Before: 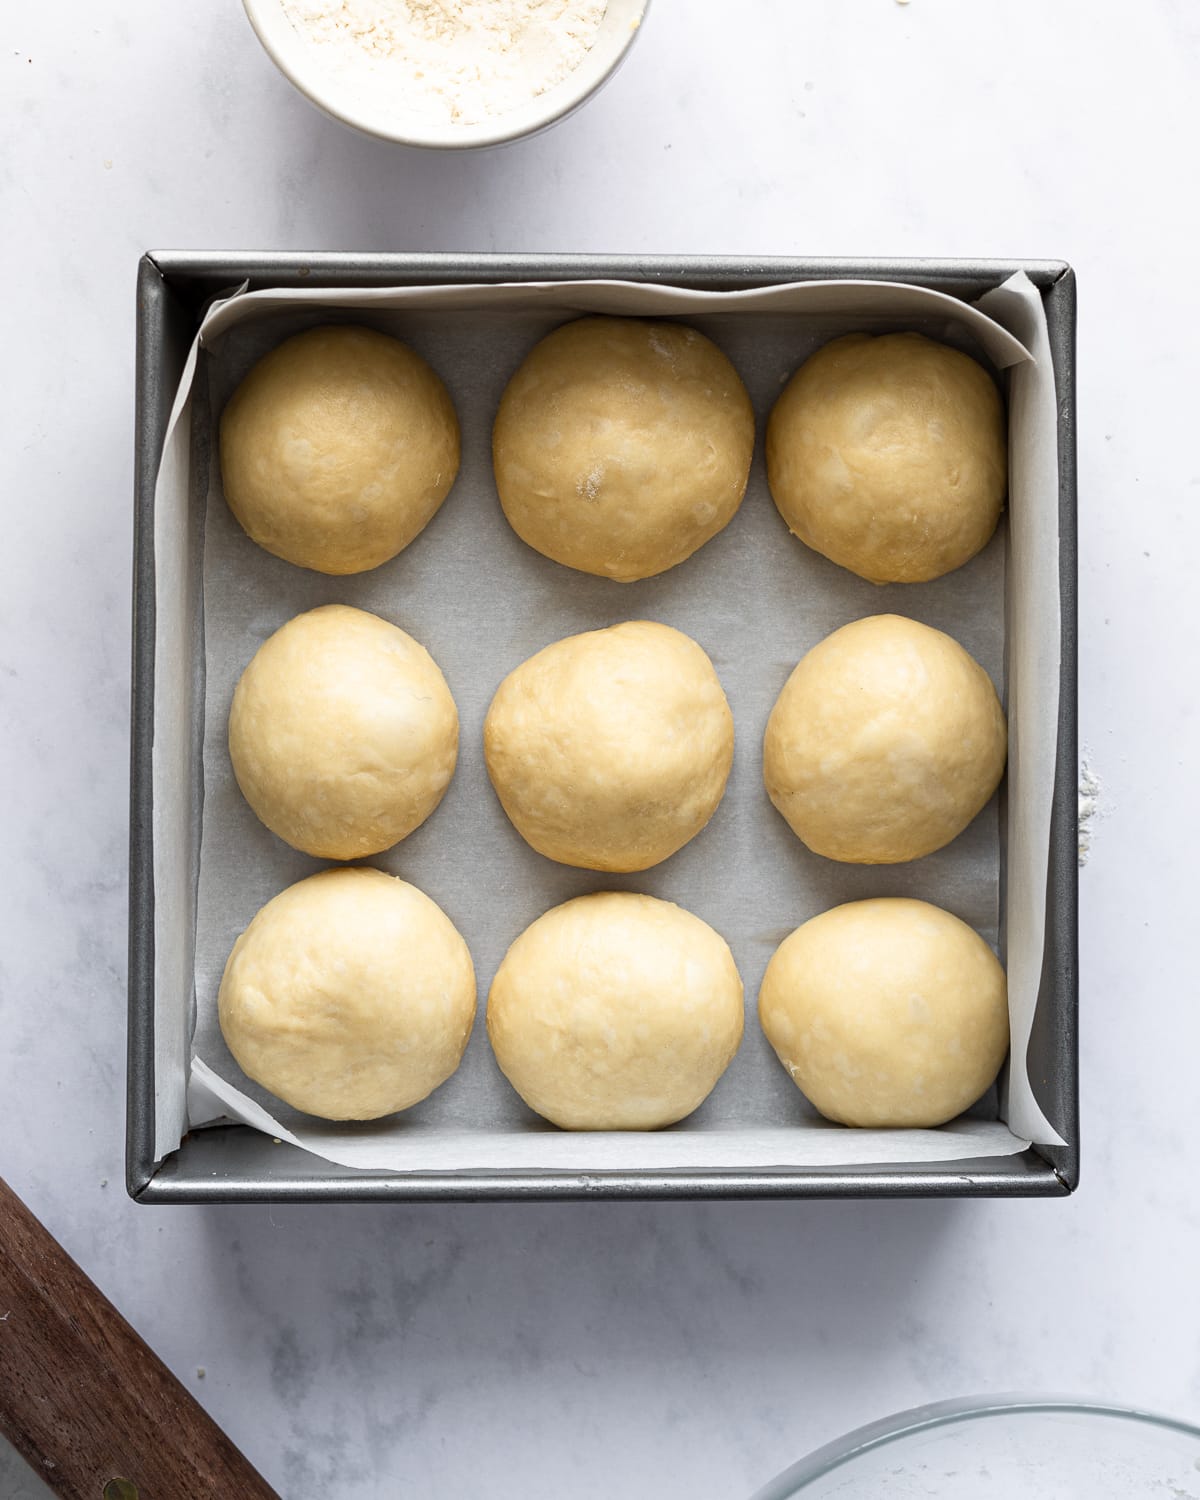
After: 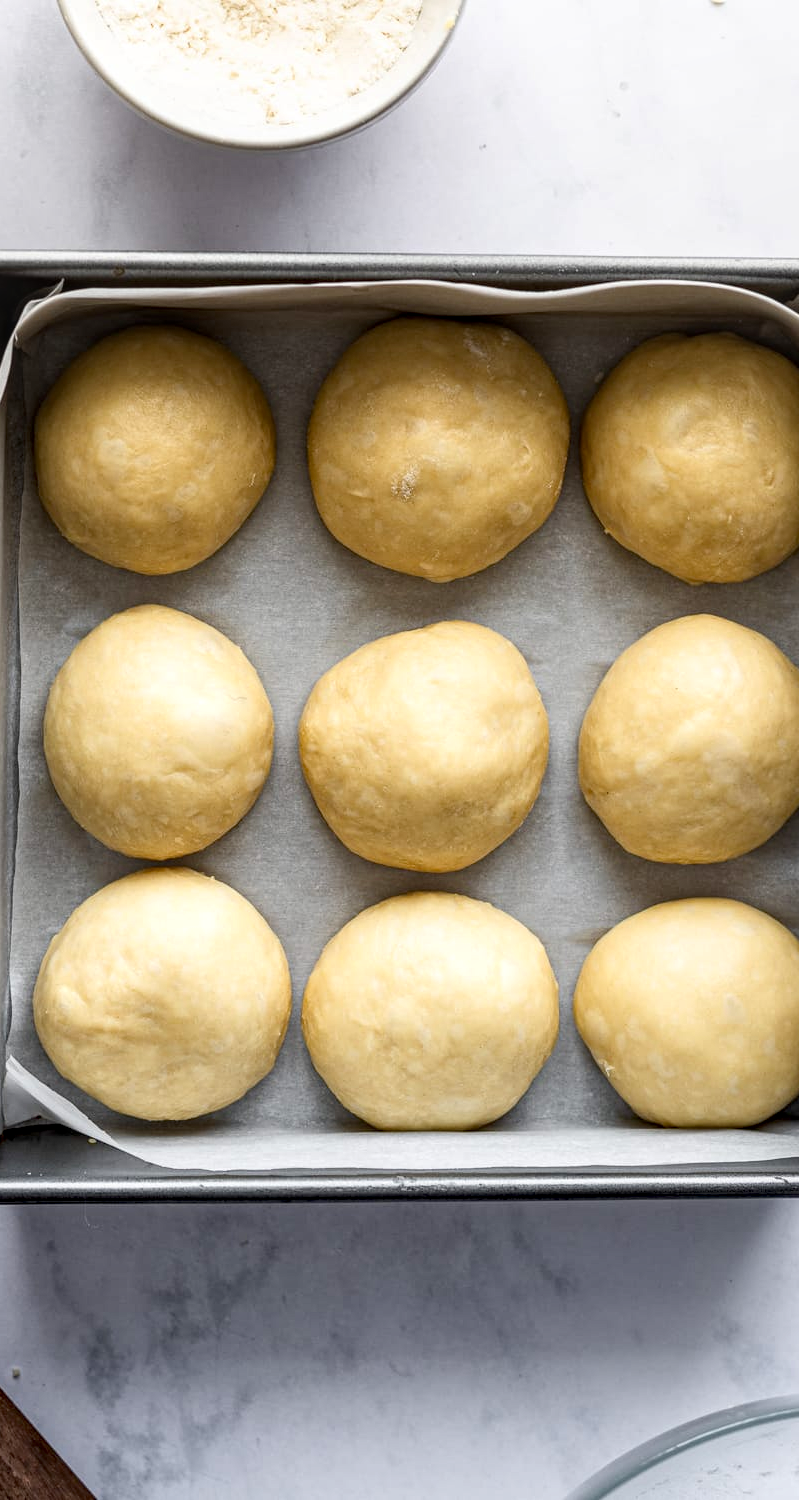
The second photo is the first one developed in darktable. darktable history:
haze removal: strength 0.29, distance 0.25, compatibility mode true, adaptive false
crop: left 15.419%, right 17.914%
local contrast: on, module defaults
contrast brightness saturation: contrast 0.08, saturation 0.02
